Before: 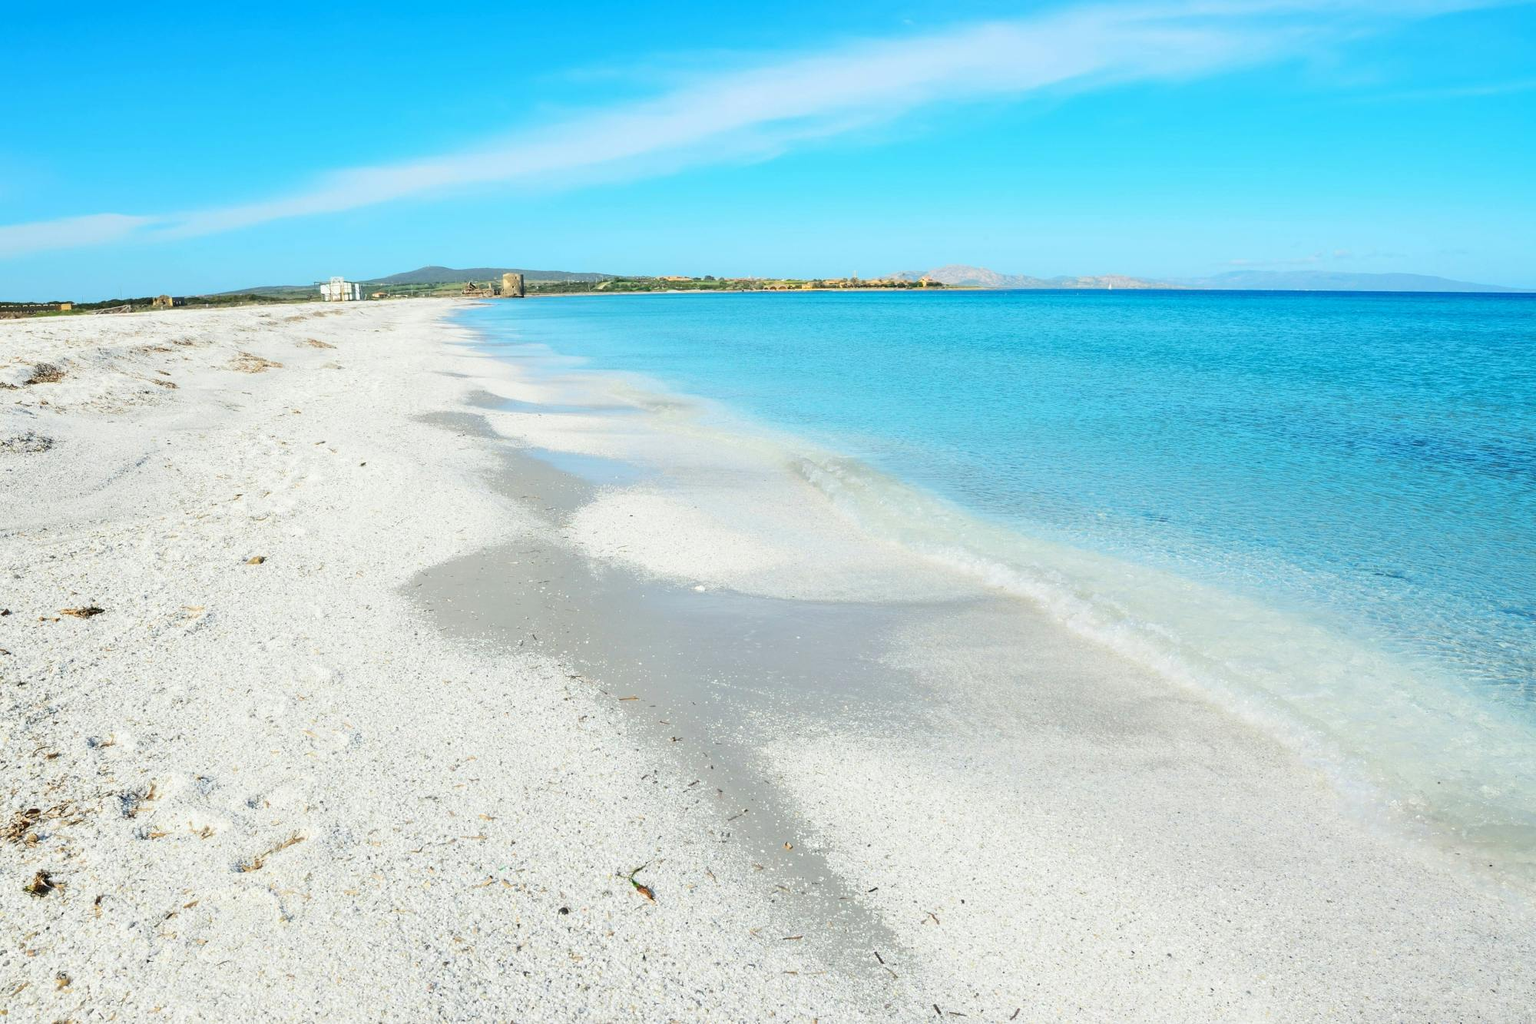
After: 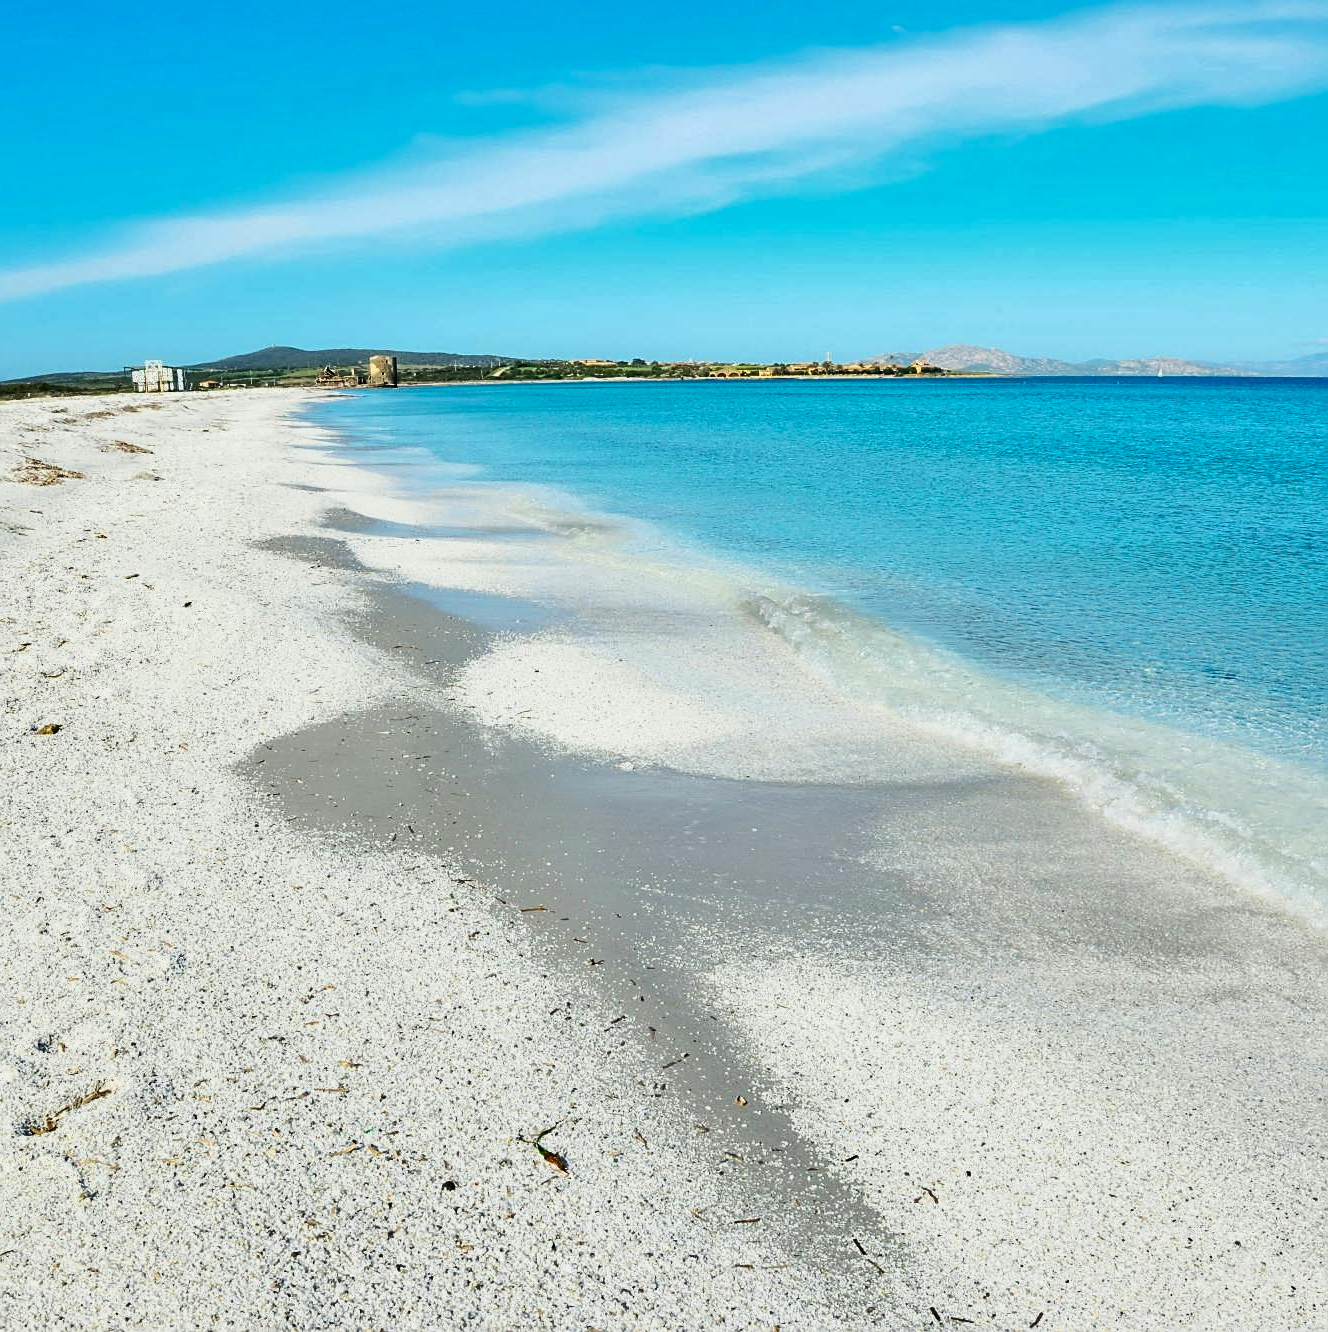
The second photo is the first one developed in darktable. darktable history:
shadows and highlights: soften with gaussian
filmic rgb: middle gray luminance 18.25%, black relative exposure -11.42 EV, white relative exposure 2.58 EV, target black luminance 0%, hardness 8.32, latitude 98.75%, contrast 1.081, shadows ↔ highlights balance 0.603%, color science v6 (2022)
tone curve: curves: ch0 [(0, 0) (0.003, 0.004) (0.011, 0.008) (0.025, 0.012) (0.044, 0.02) (0.069, 0.028) (0.1, 0.034) (0.136, 0.059) (0.177, 0.1) (0.224, 0.151) (0.277, 0.203) (0.335, 0.266) (0.399, 0.344) (0.468, 0.414) (0.543, 0.507) (0.623, 0.602) (0.709, 0.704) (0.801, 0.804) (0.898, 0.927) (1, 1)], color space Lab, independent channels, preserve colors none
sharpen: amount 0.497
crop and rotate: left 14.293%, right 19.284%
